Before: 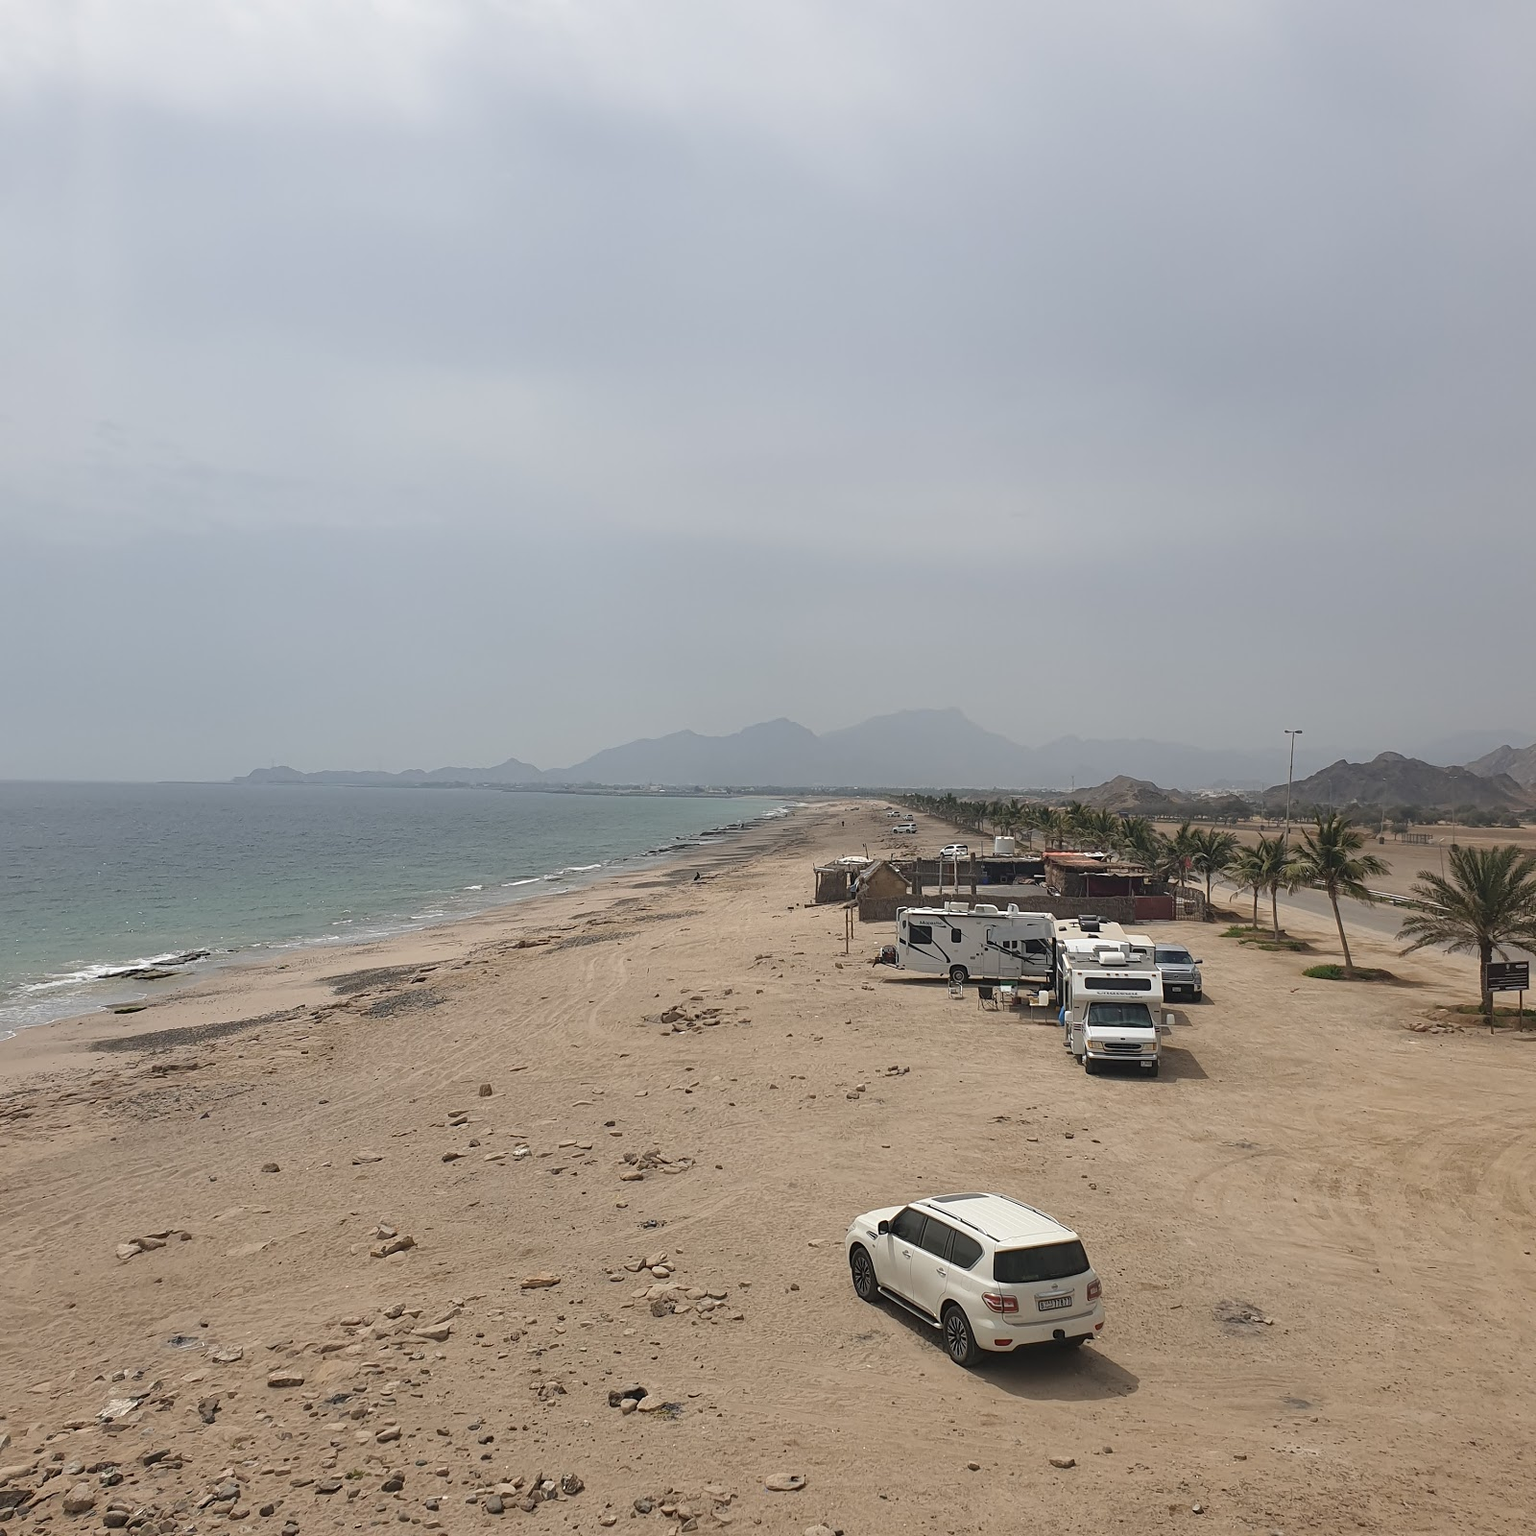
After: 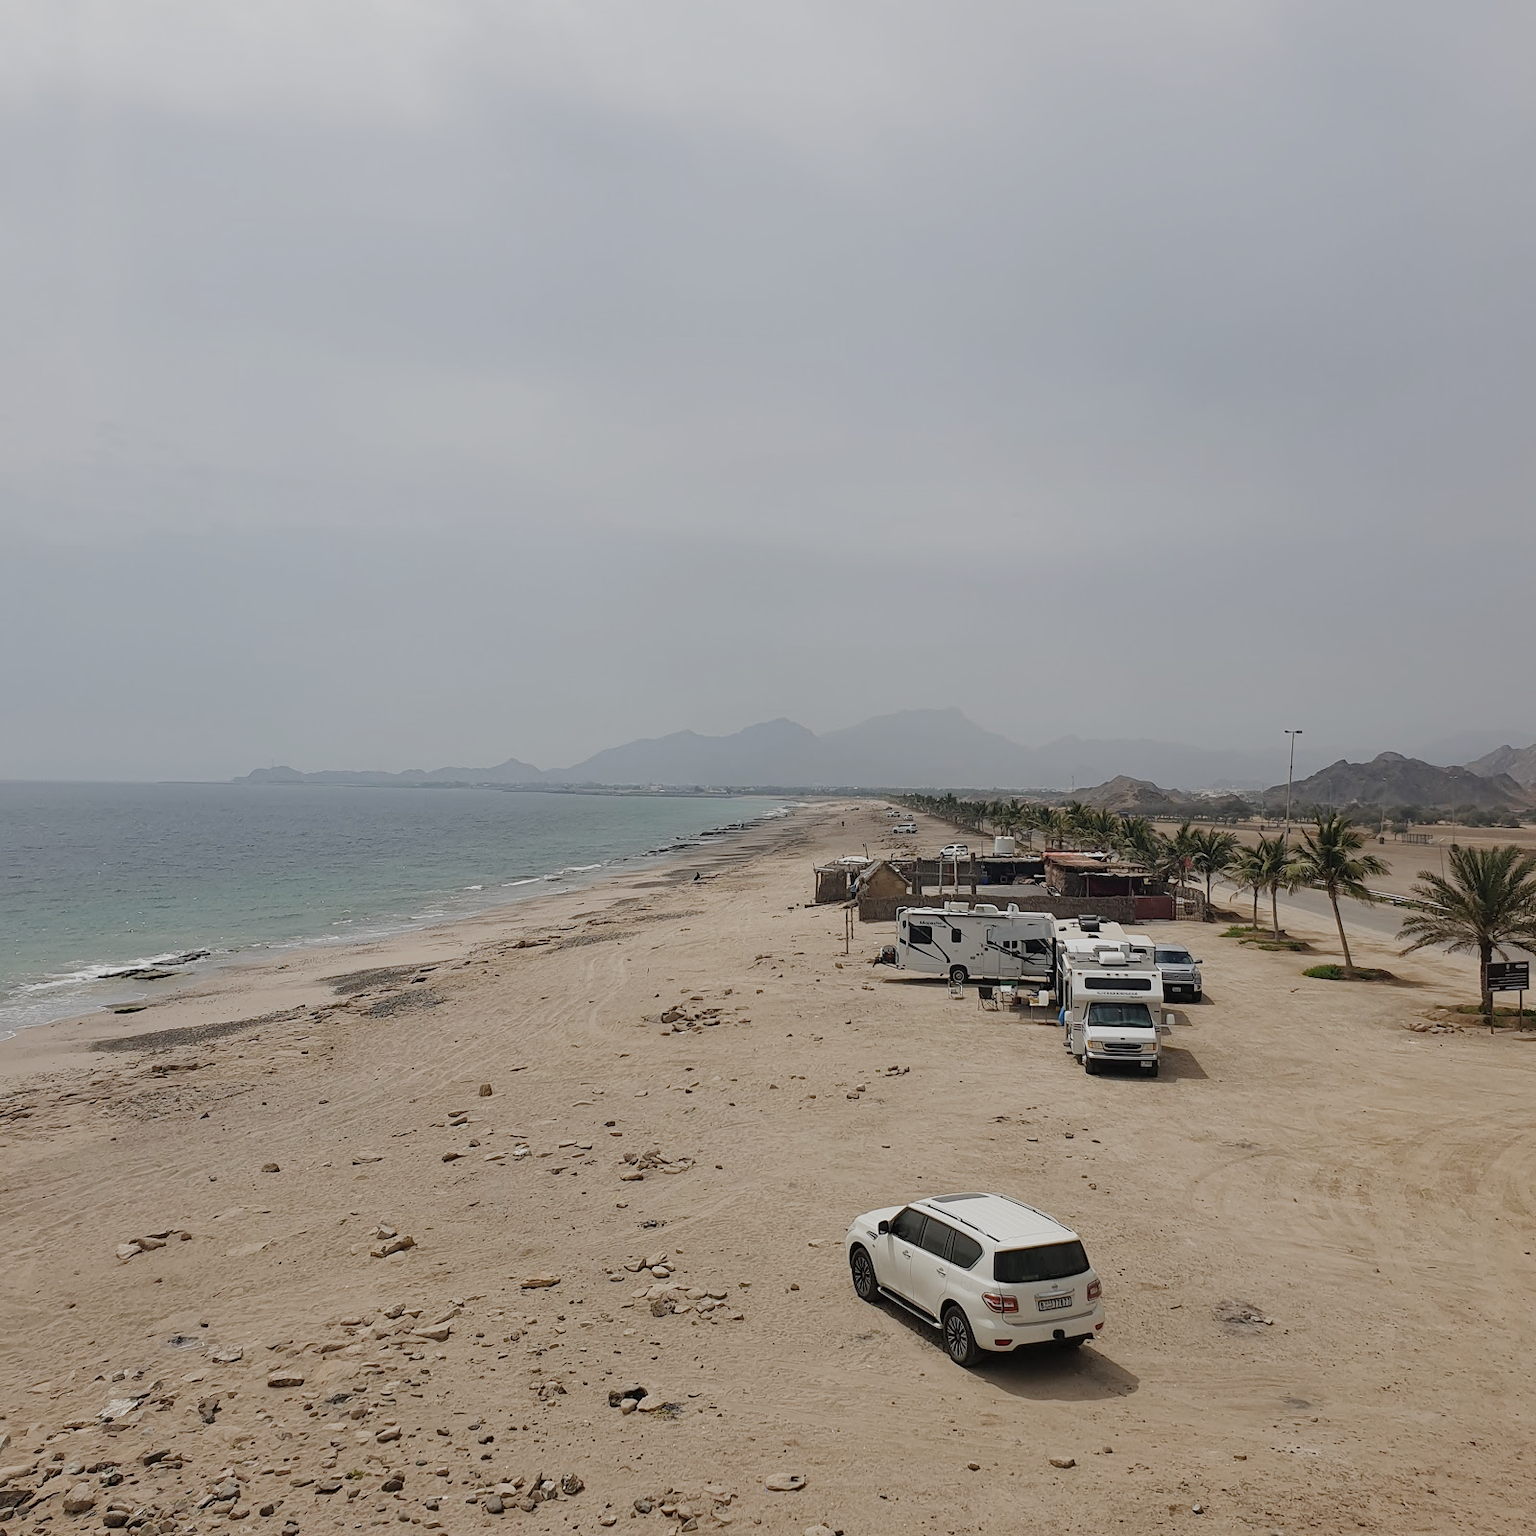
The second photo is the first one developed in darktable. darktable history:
filmic rgb: black relative exposure -7.65 EV, white relative exposure 4.56 EV, hardness 3.61, preserve chrominance no, color science v4 (2020)
